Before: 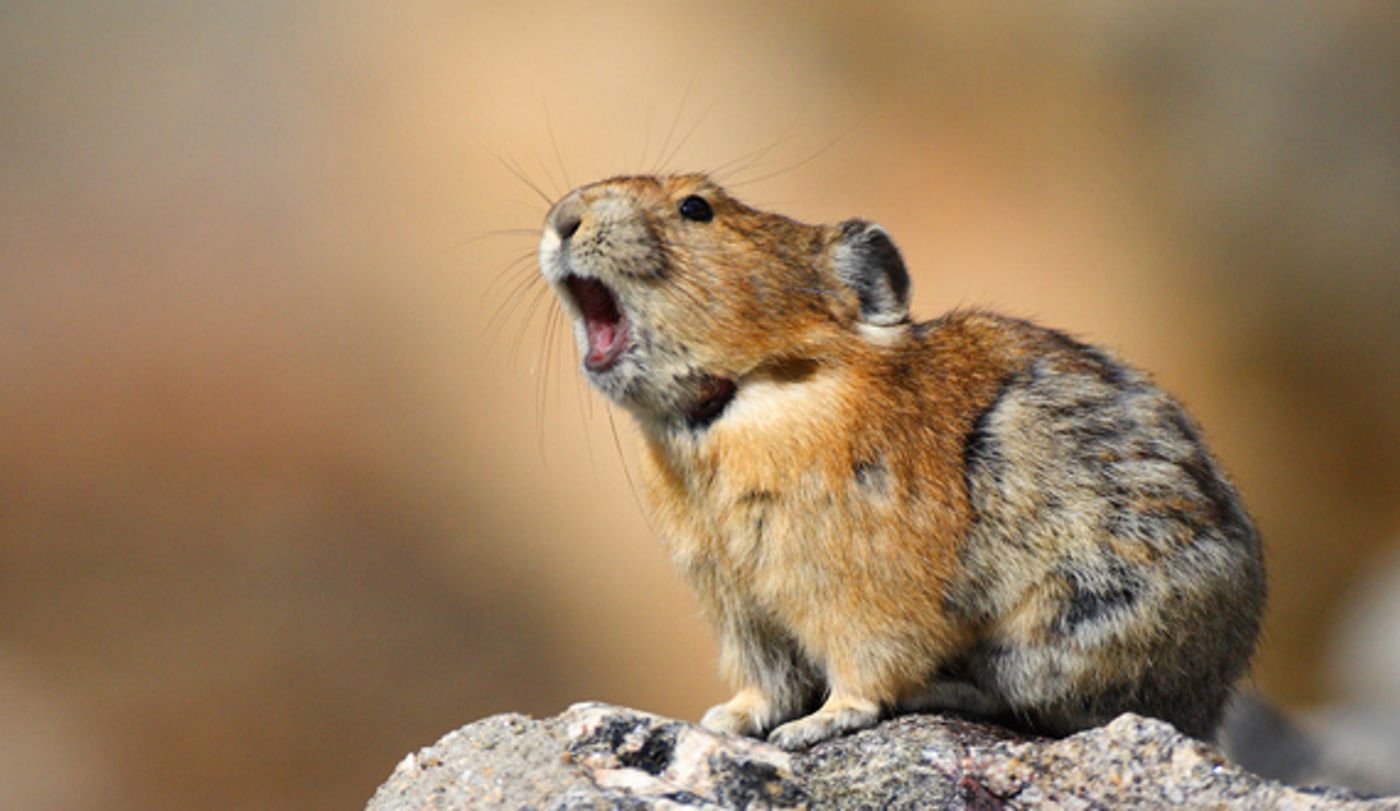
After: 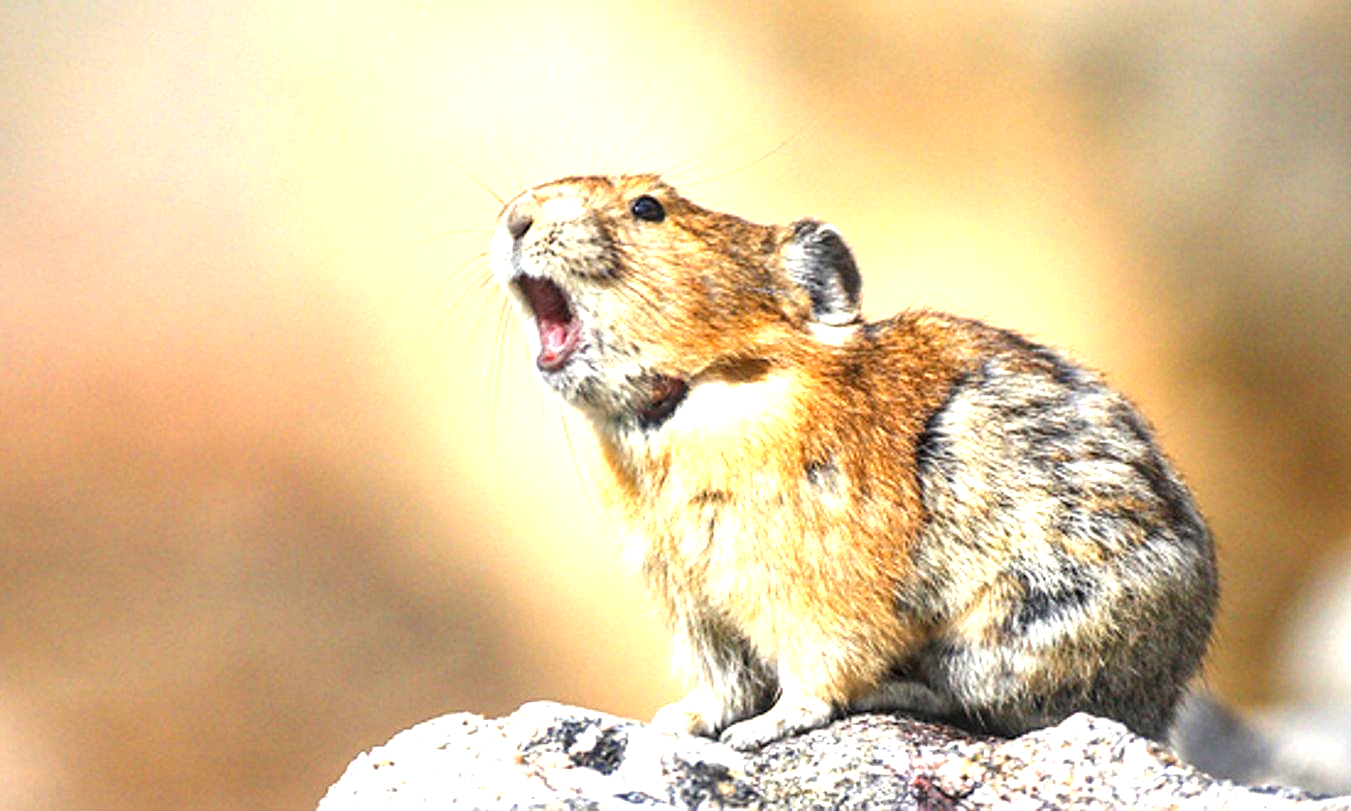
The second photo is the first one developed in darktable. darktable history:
crop and rotate: left 3.441%
local contrast: on, module defaults
exposure: black level correction 0, exposure 1.469 EV, compensate highlight preservation false
sharpen: on, module defaults
